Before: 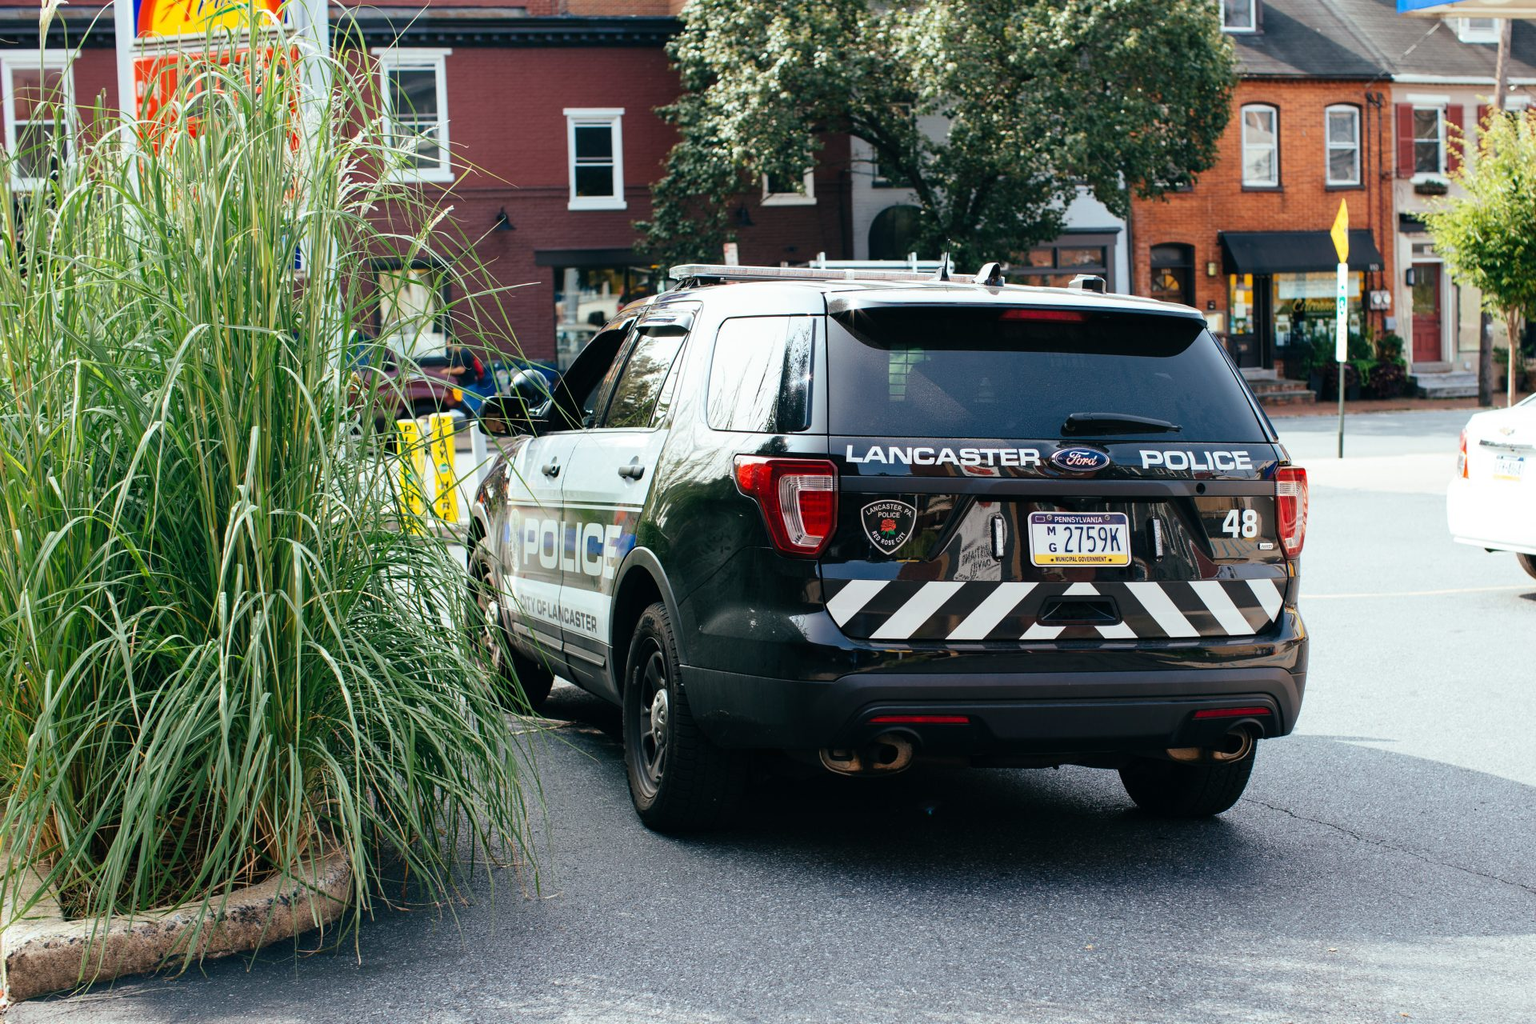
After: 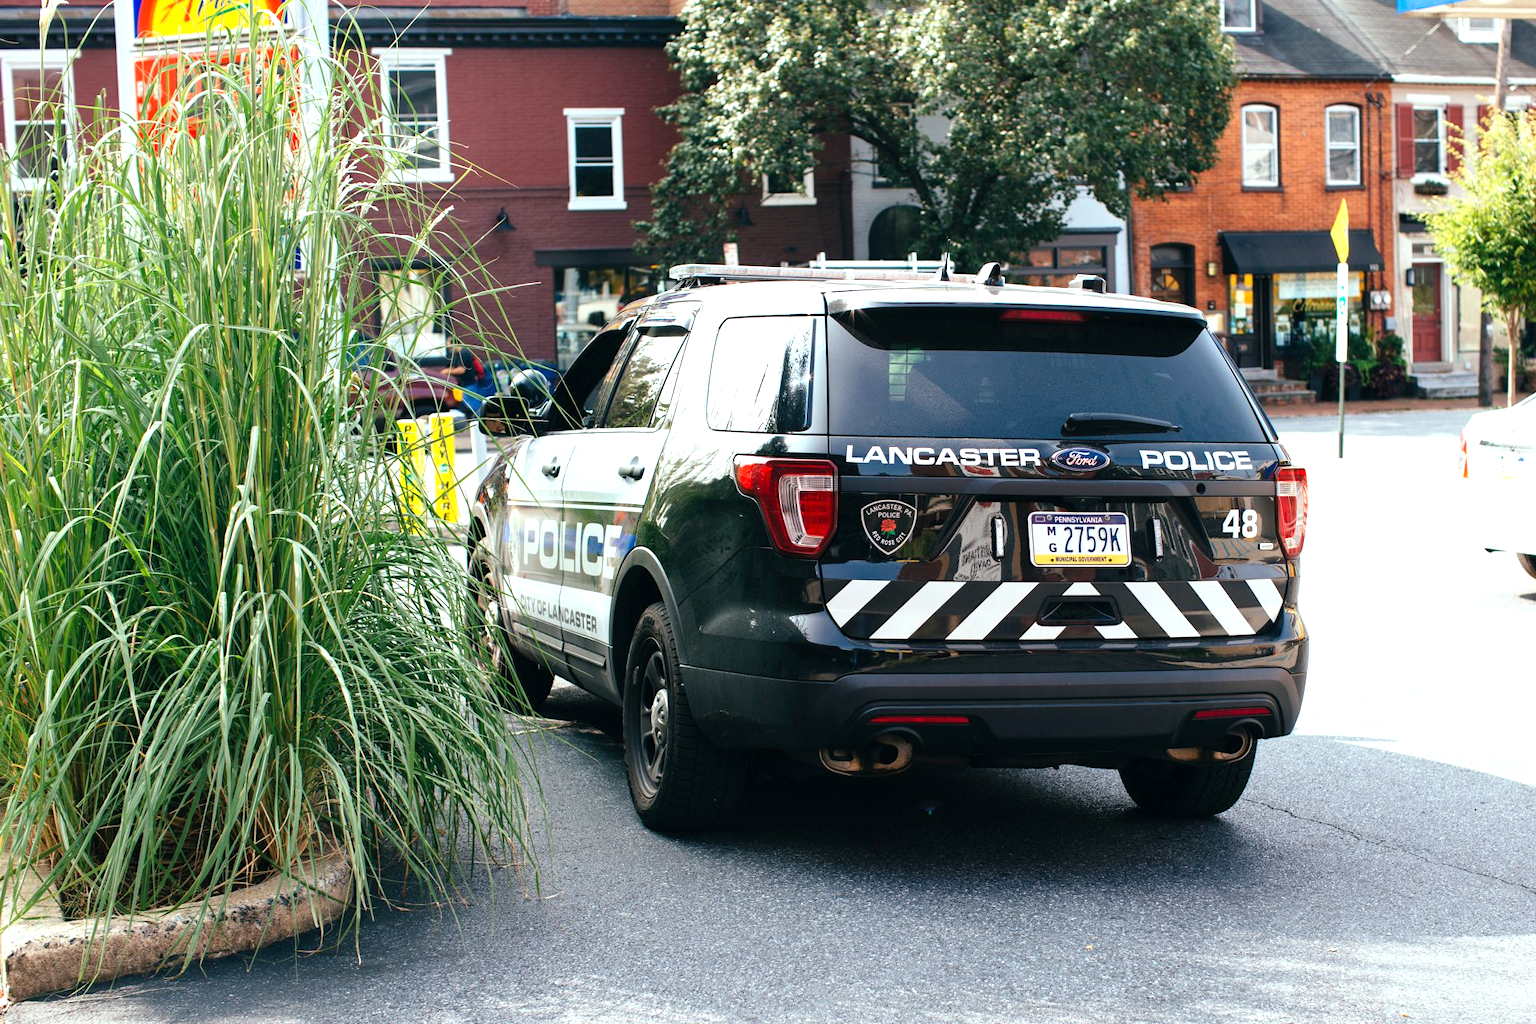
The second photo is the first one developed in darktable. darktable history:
exposure: exposure 0.508 EV, compensate highlight preservation false
